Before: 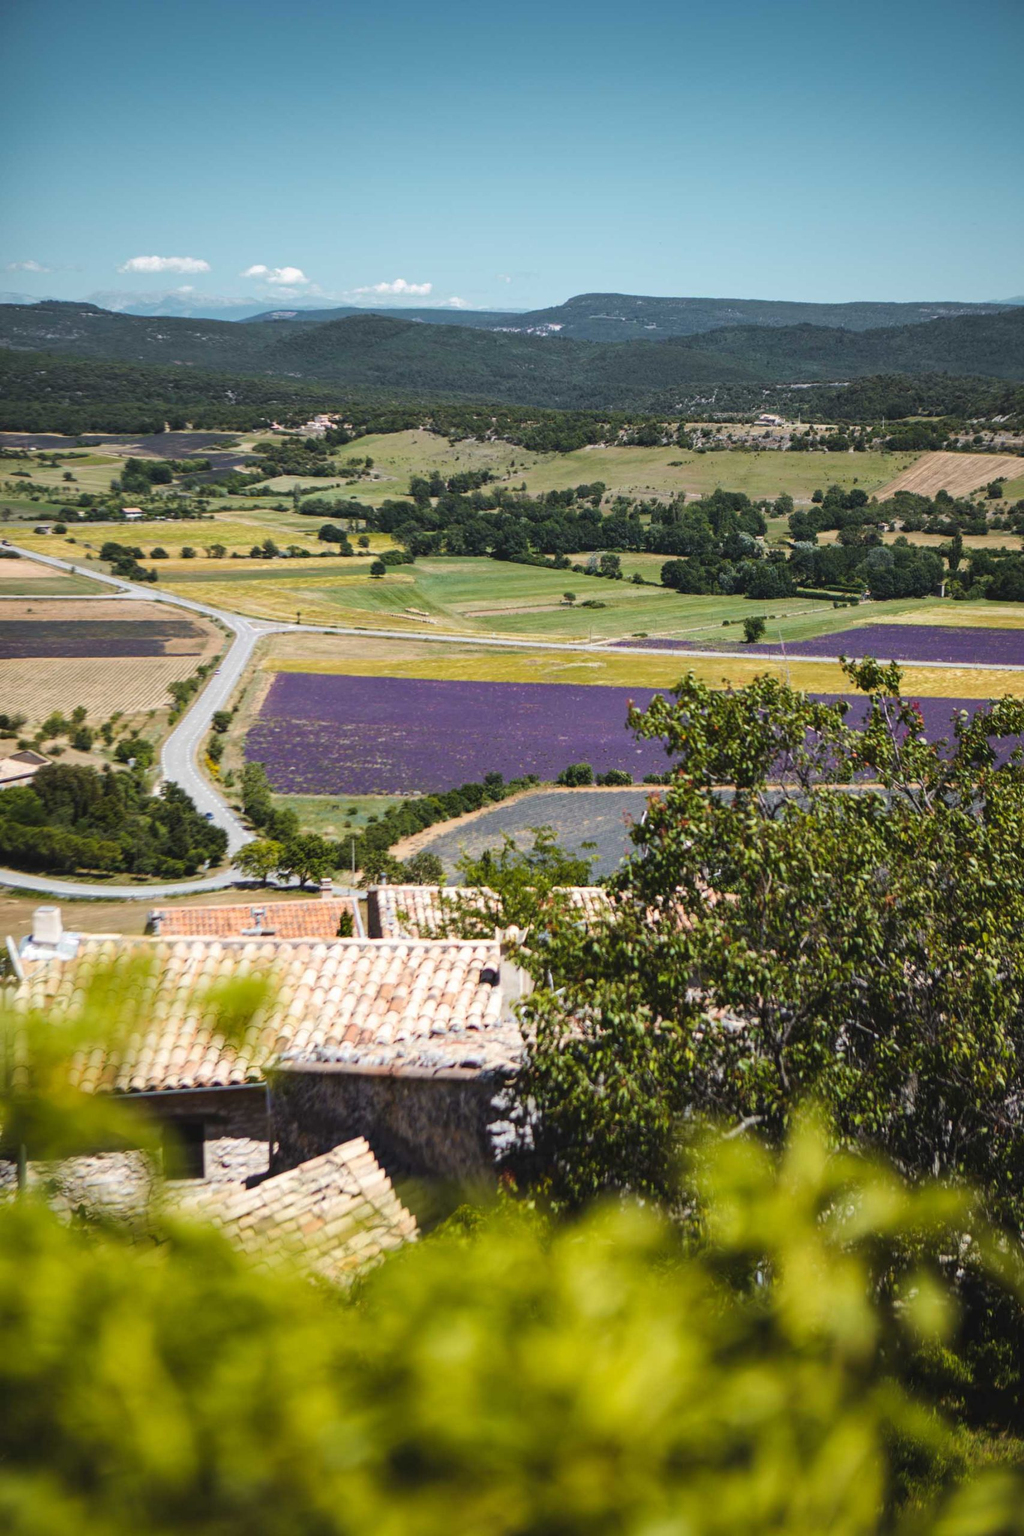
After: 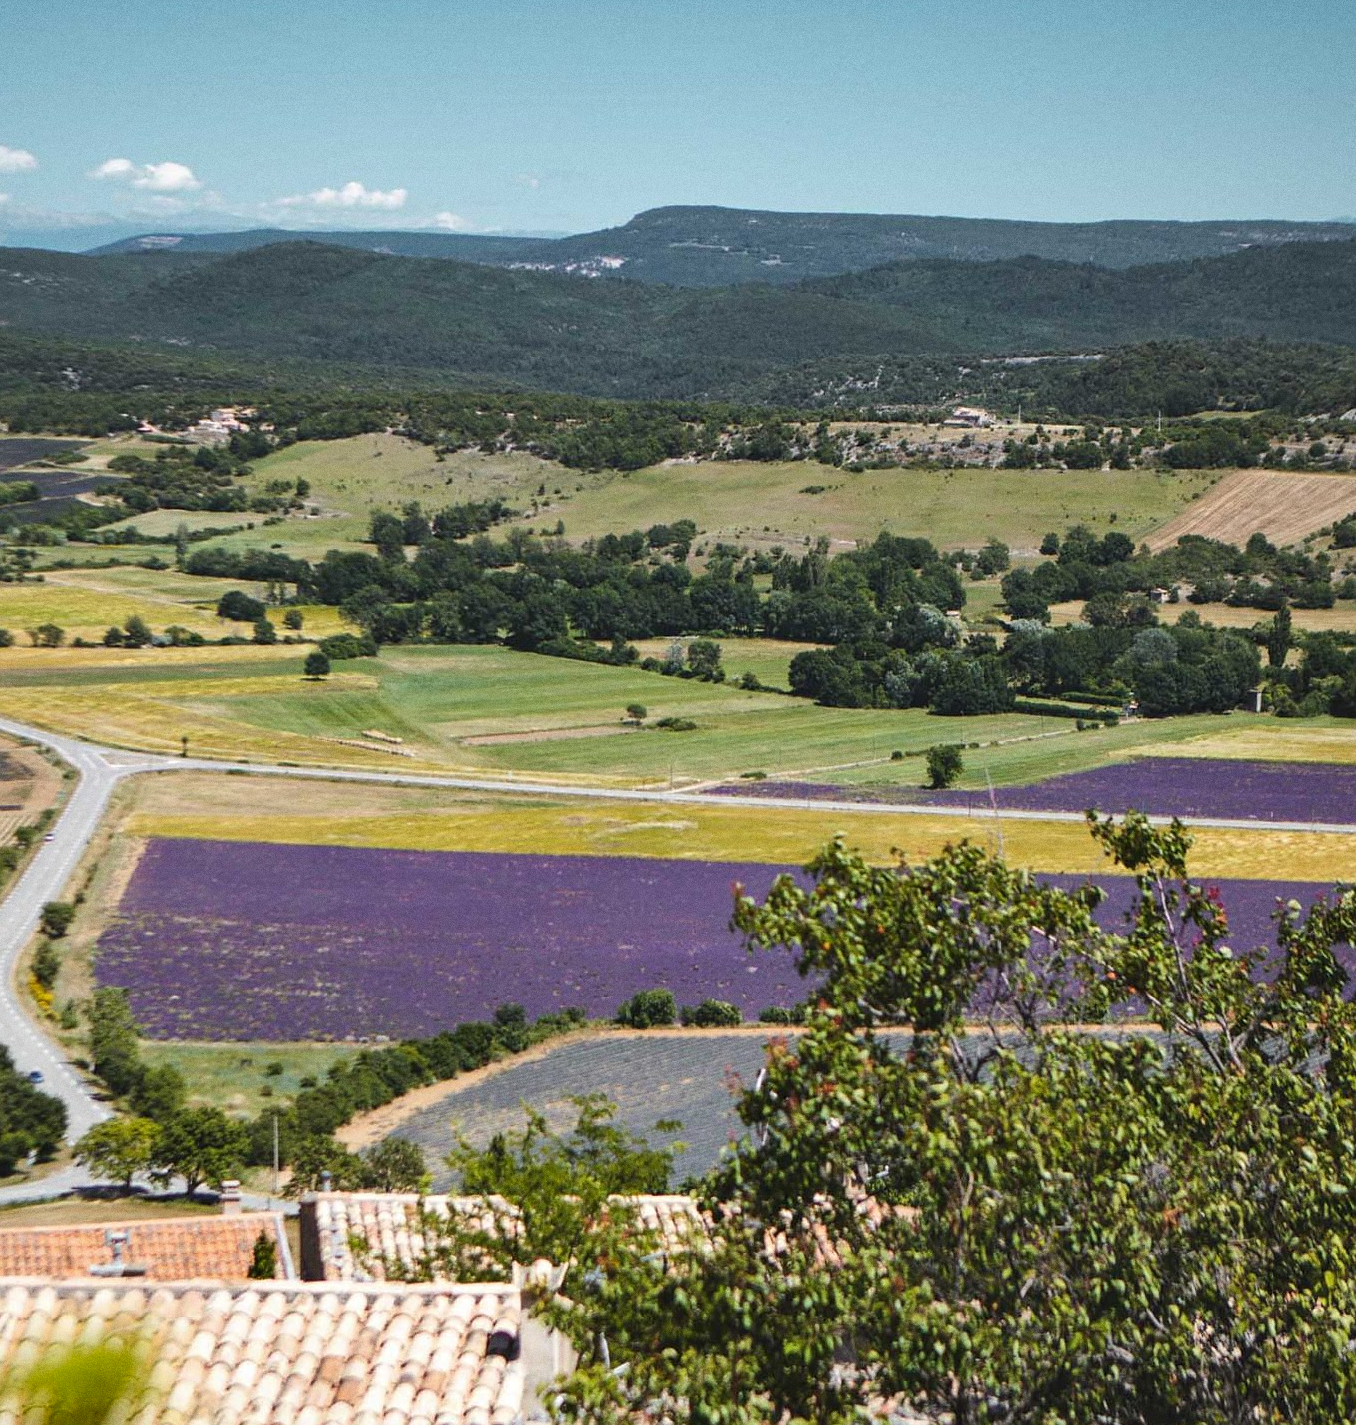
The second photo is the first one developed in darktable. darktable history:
crop: left 18.38%, top 11.092%, right 2.134%, bottom 33.217%
shadows and highlights: shadows 49, highlights -41, soften with gaussian
sharpen: radius 0.969, amount 0.604
grain: coarseness 0.09 ISO
